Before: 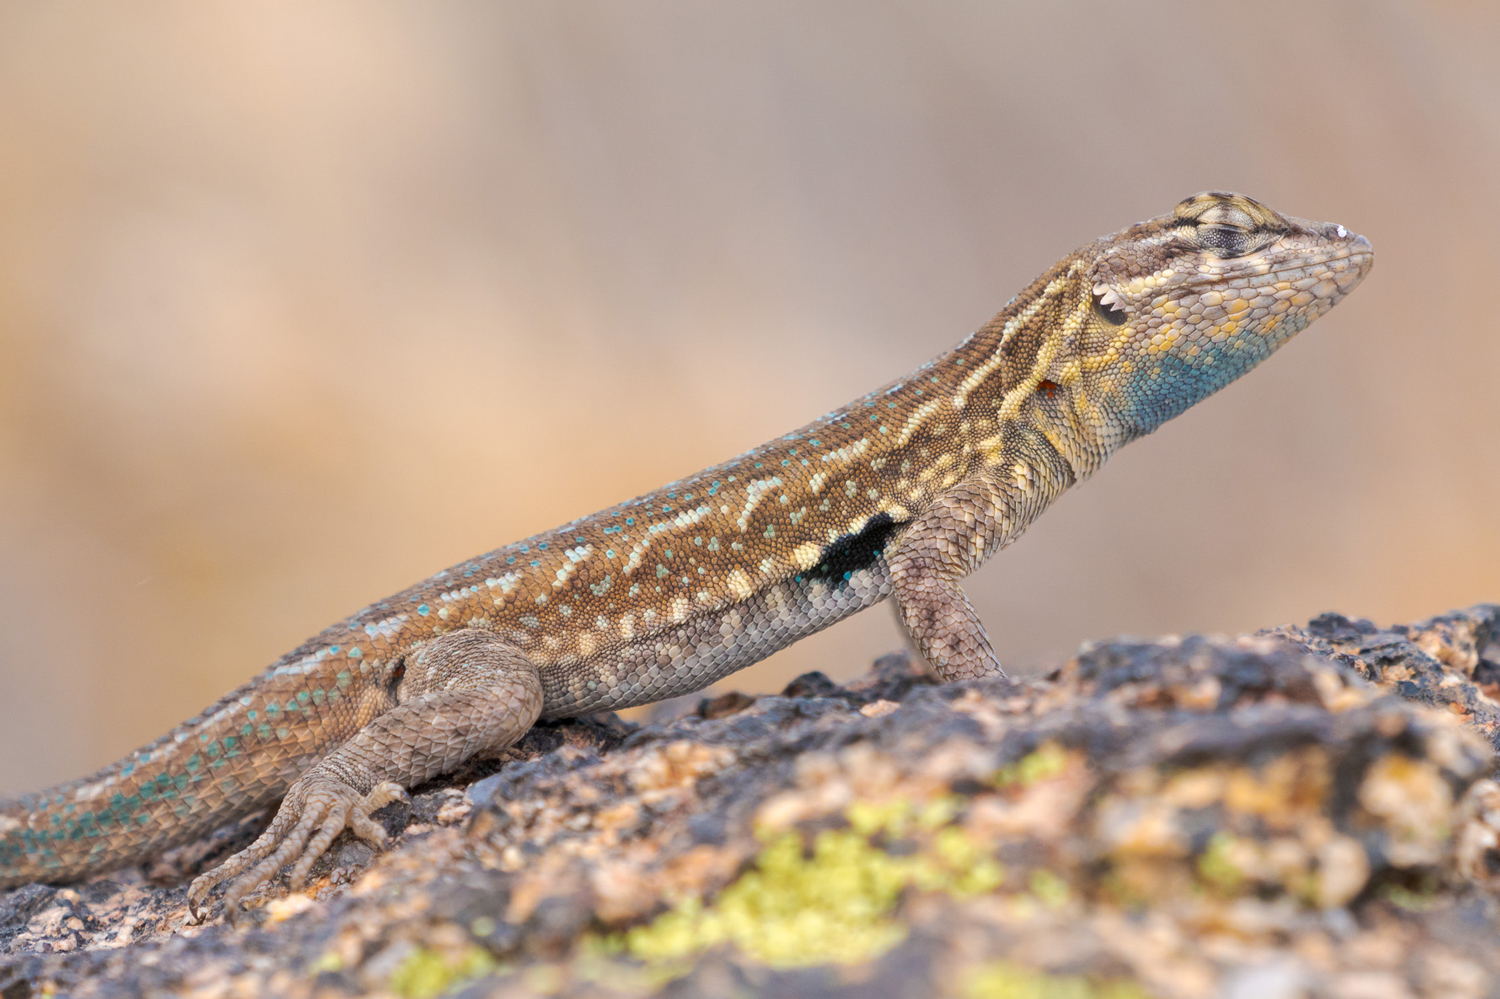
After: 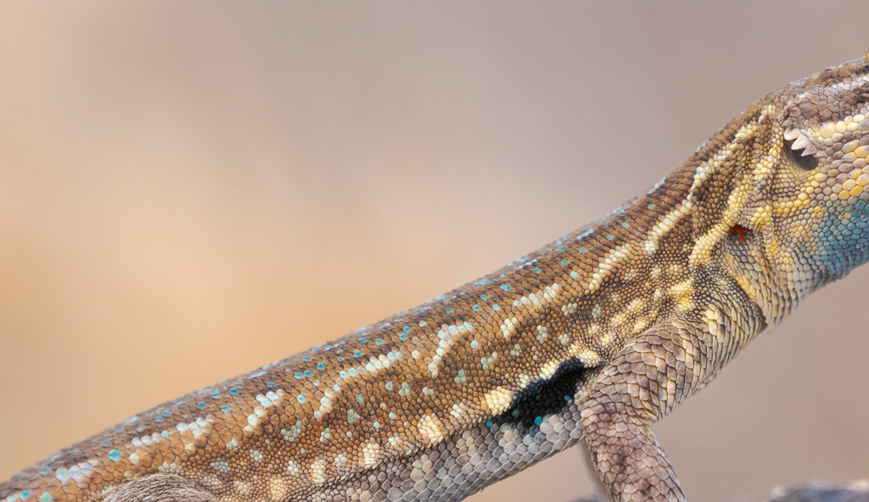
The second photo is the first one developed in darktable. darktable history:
crop: left 20.623%, top 15.59%, right 21.419%, bottom 34.115%
